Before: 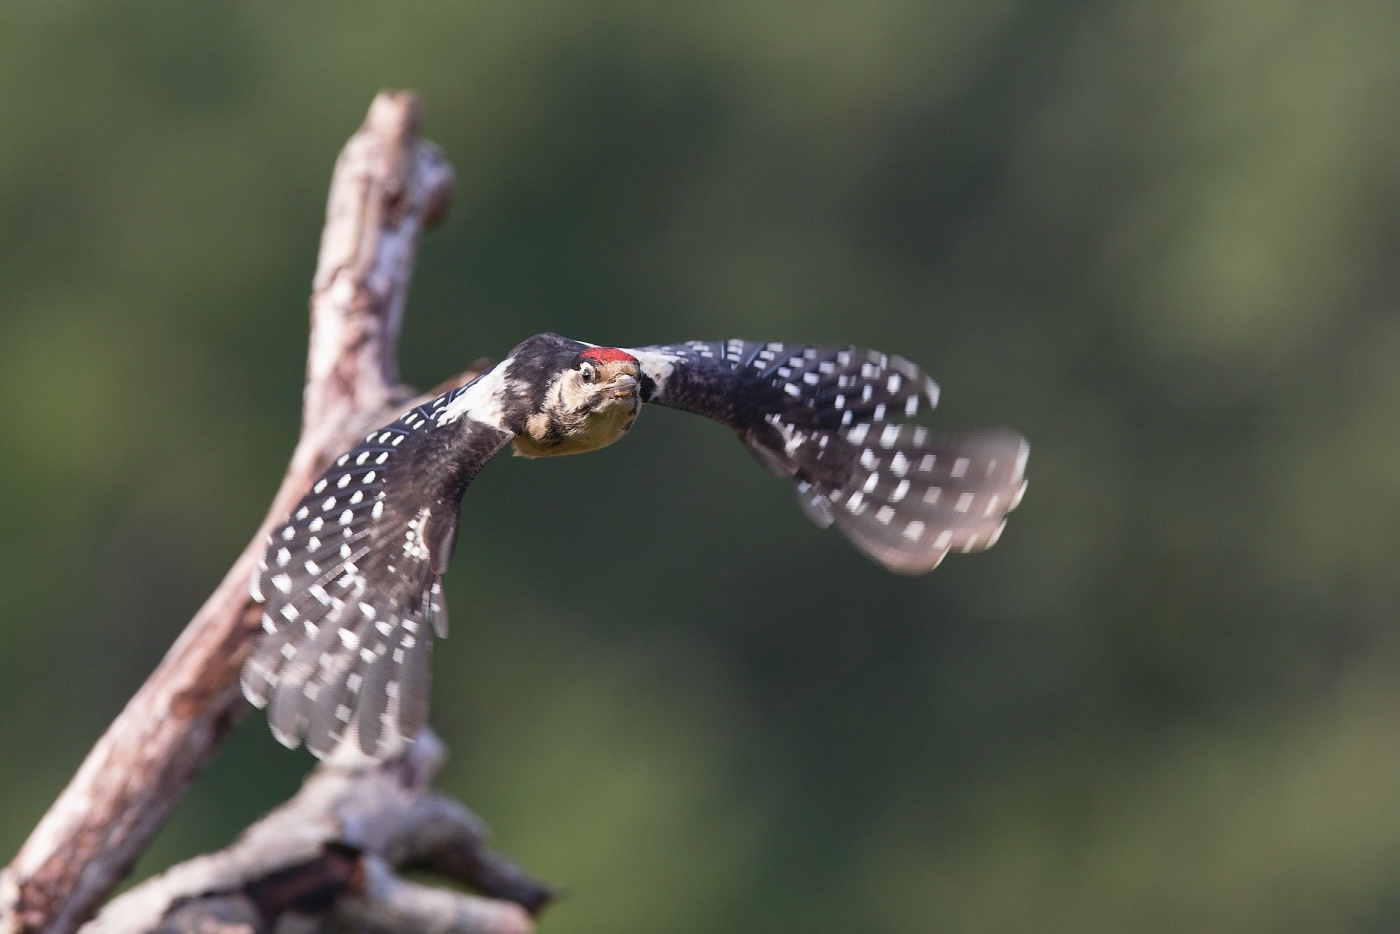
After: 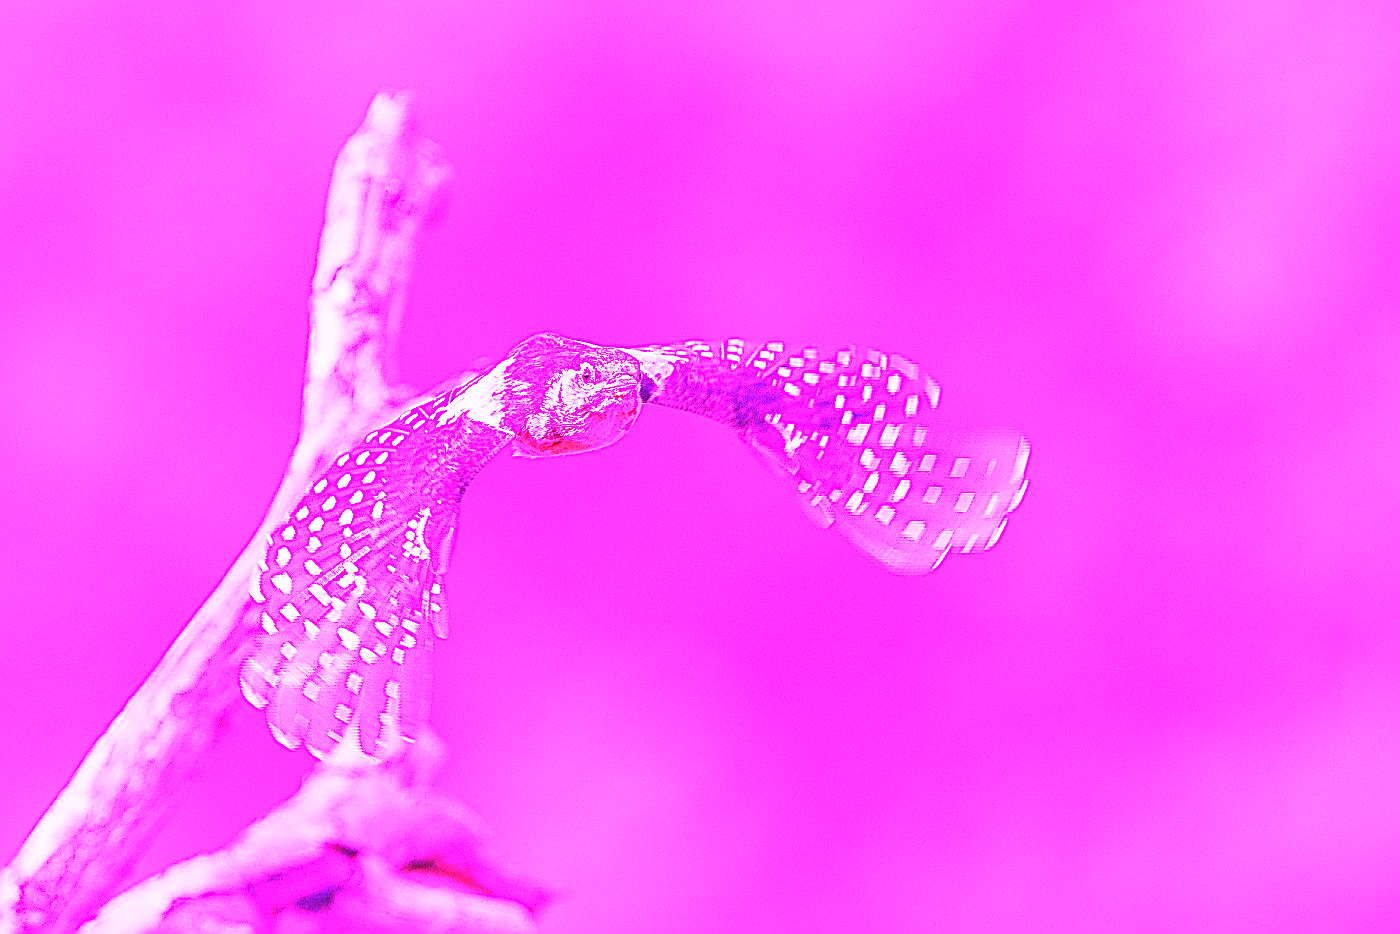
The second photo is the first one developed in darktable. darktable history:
white balance: red 8, blue 8
sharpen: radius 1.559, amount 0.373, threshold 1.271
exposure: compensate highlight preservation false
